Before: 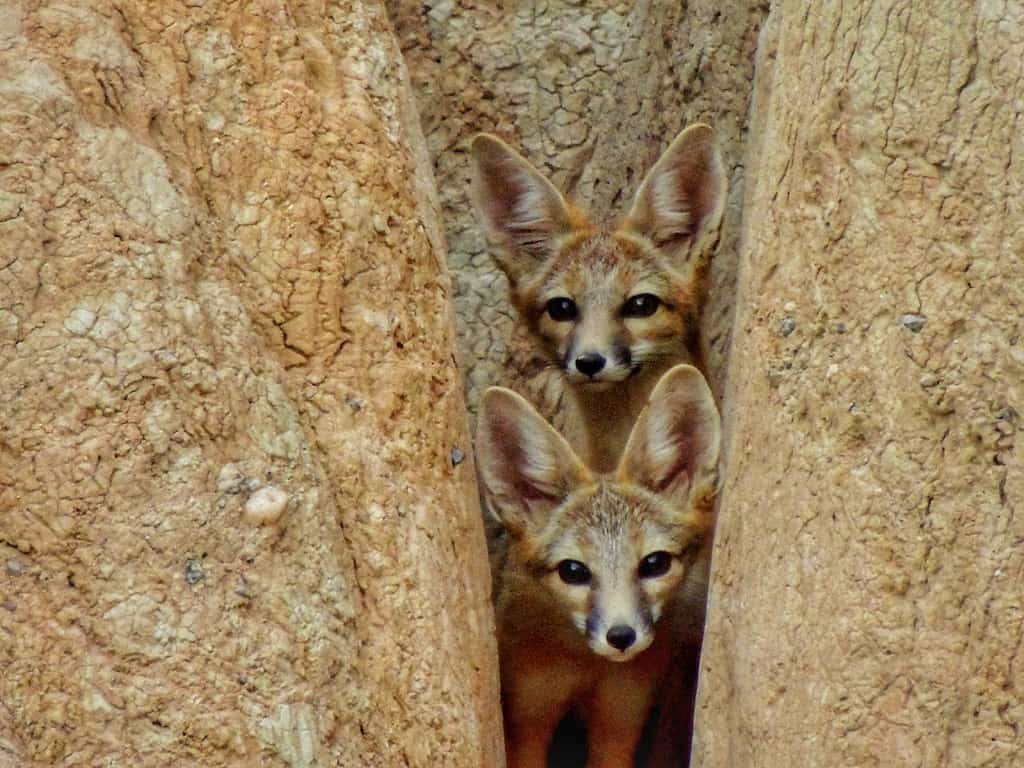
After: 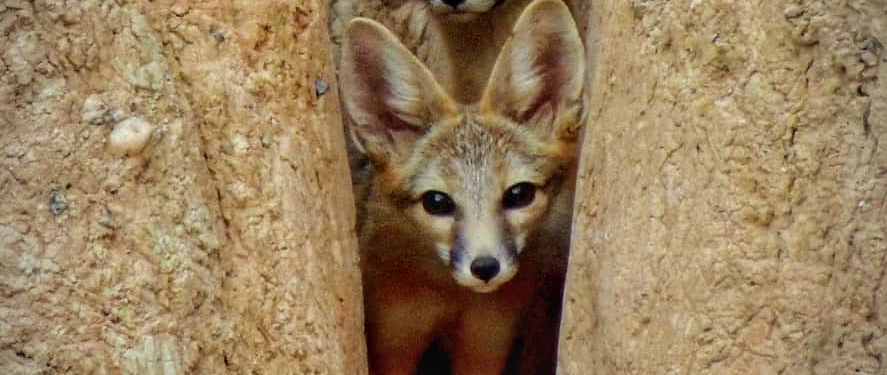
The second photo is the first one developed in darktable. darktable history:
vignetting: on, module defaults
crop and rotate: left 13.306%, top 48.129%, bottom 2.928%
